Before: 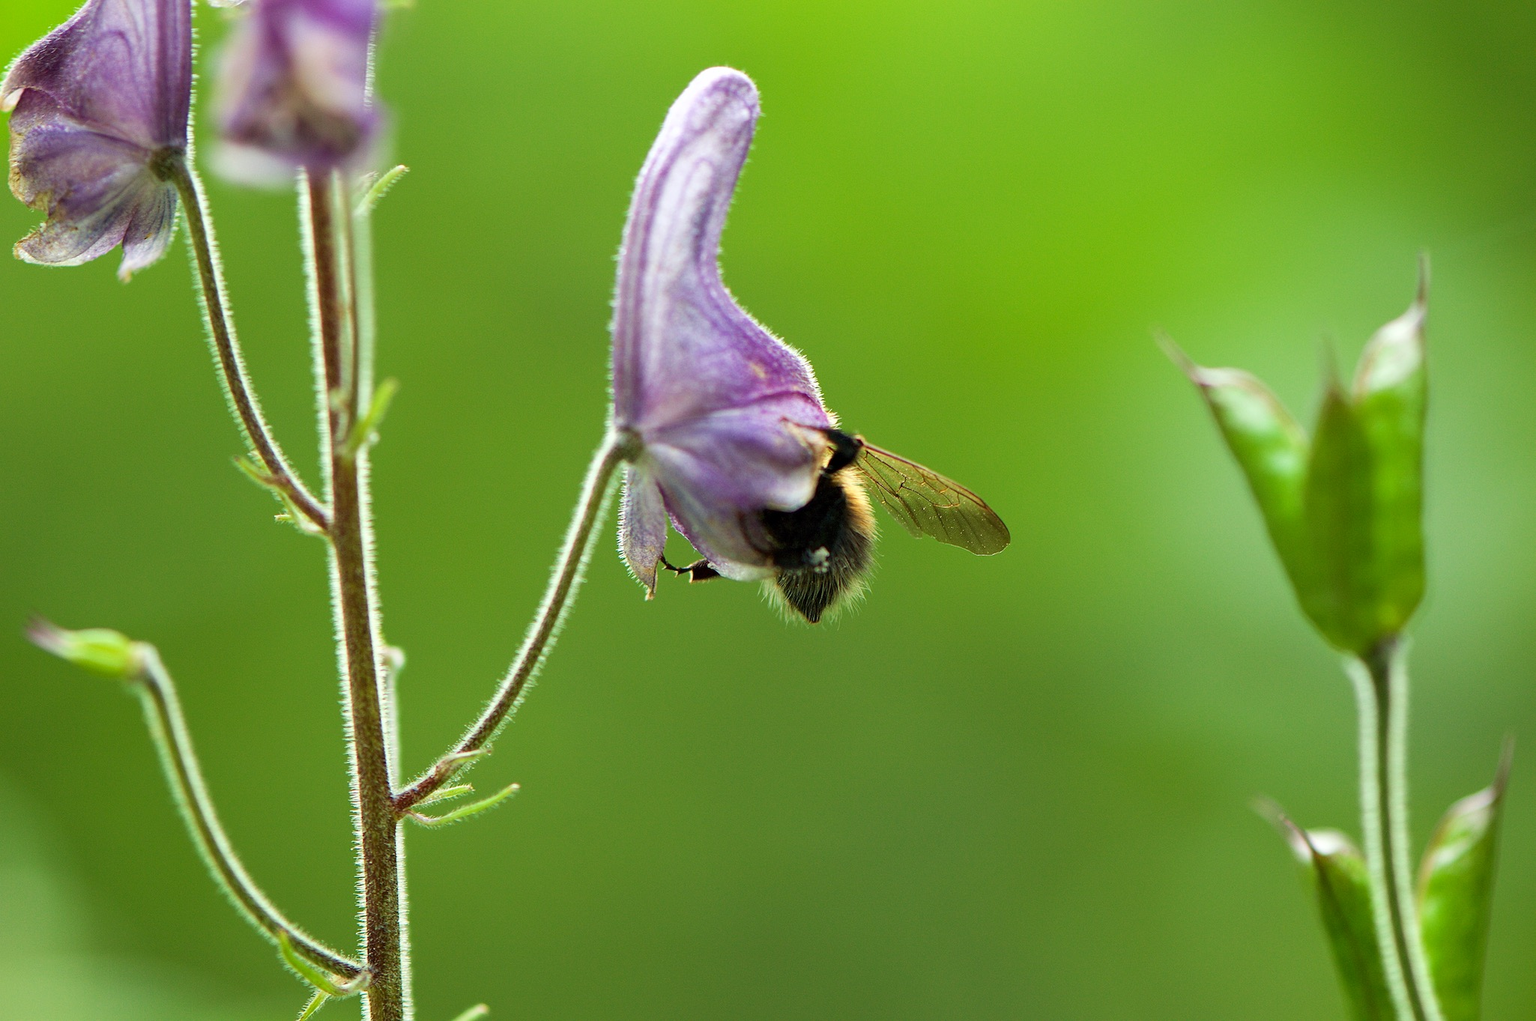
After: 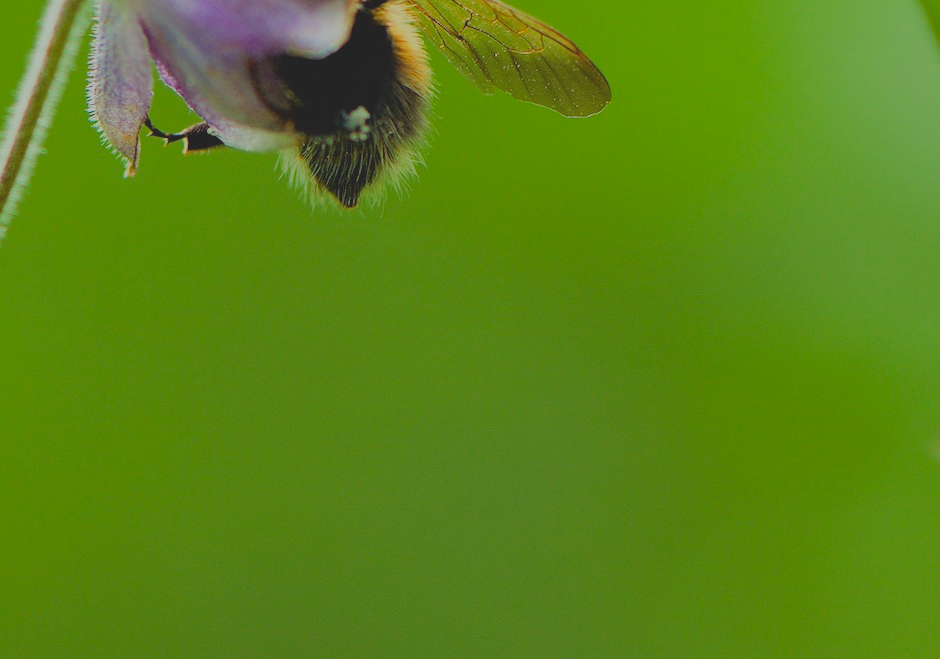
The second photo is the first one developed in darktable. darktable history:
contrast brightness saturation: contrast -0.28
filmic rgb: black relative exposure -7.65 EV, white relative exposure 4.56 EV, hardness 3.61
color balance: output saturation 110%
crop: left 35.976%, top 45.819%, right 18.162%, bottom 5.807%
